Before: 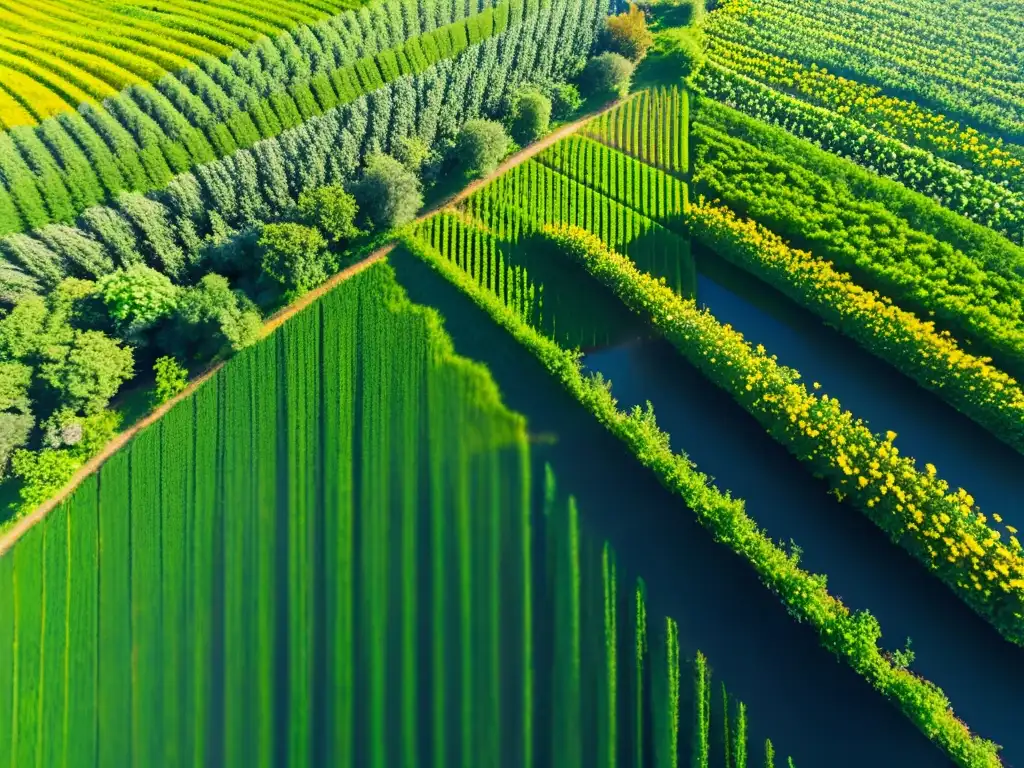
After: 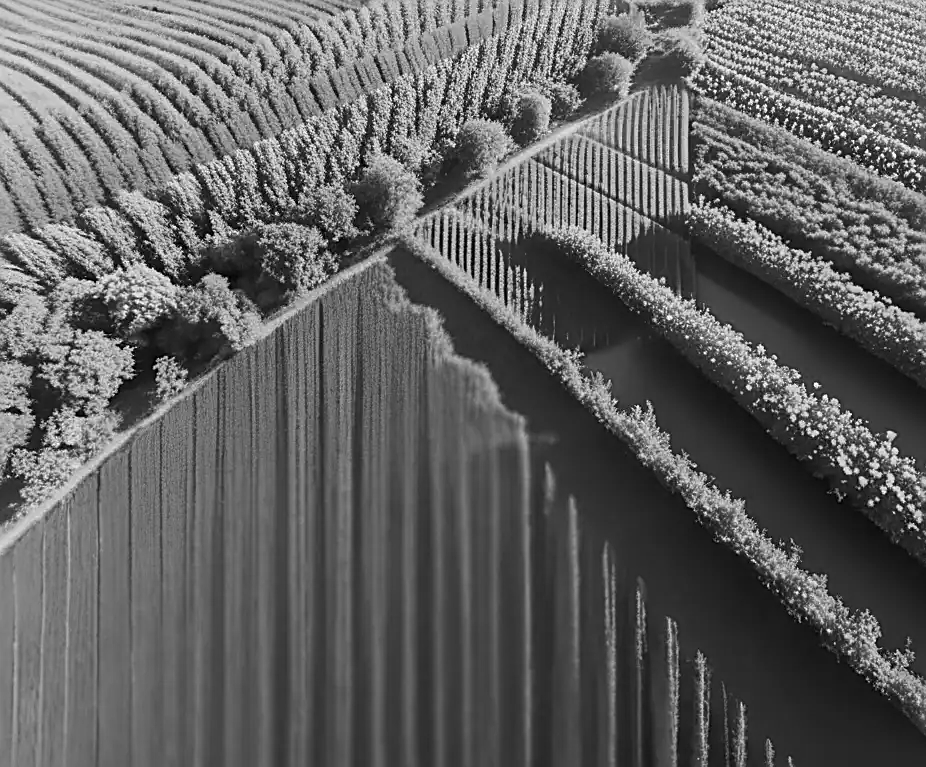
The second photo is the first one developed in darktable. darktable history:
sharpen: on, module defaults
color calibration: output gray [0.28, 0.41, 0.31, 0], illuminant same as pipeline (D50), adaptation none (bypass), x 0.332, y 0.333, temperature 5011.26 K
crop: right 9.504%, bottom 0.033%
